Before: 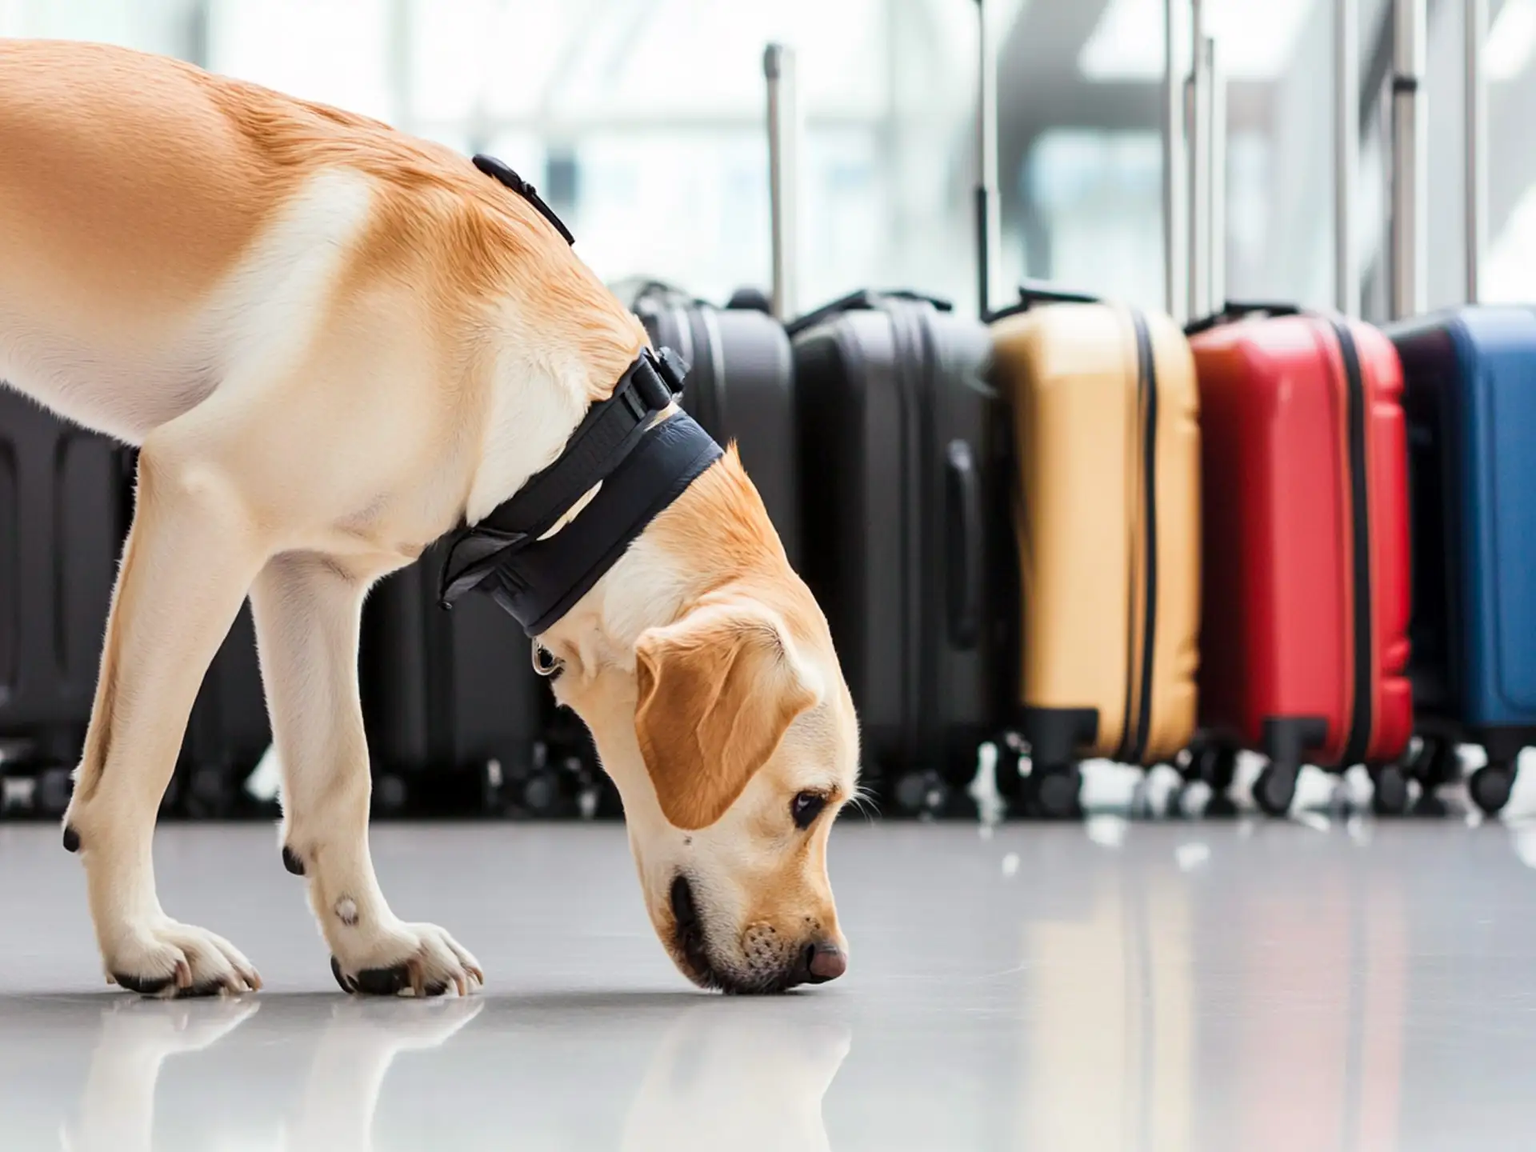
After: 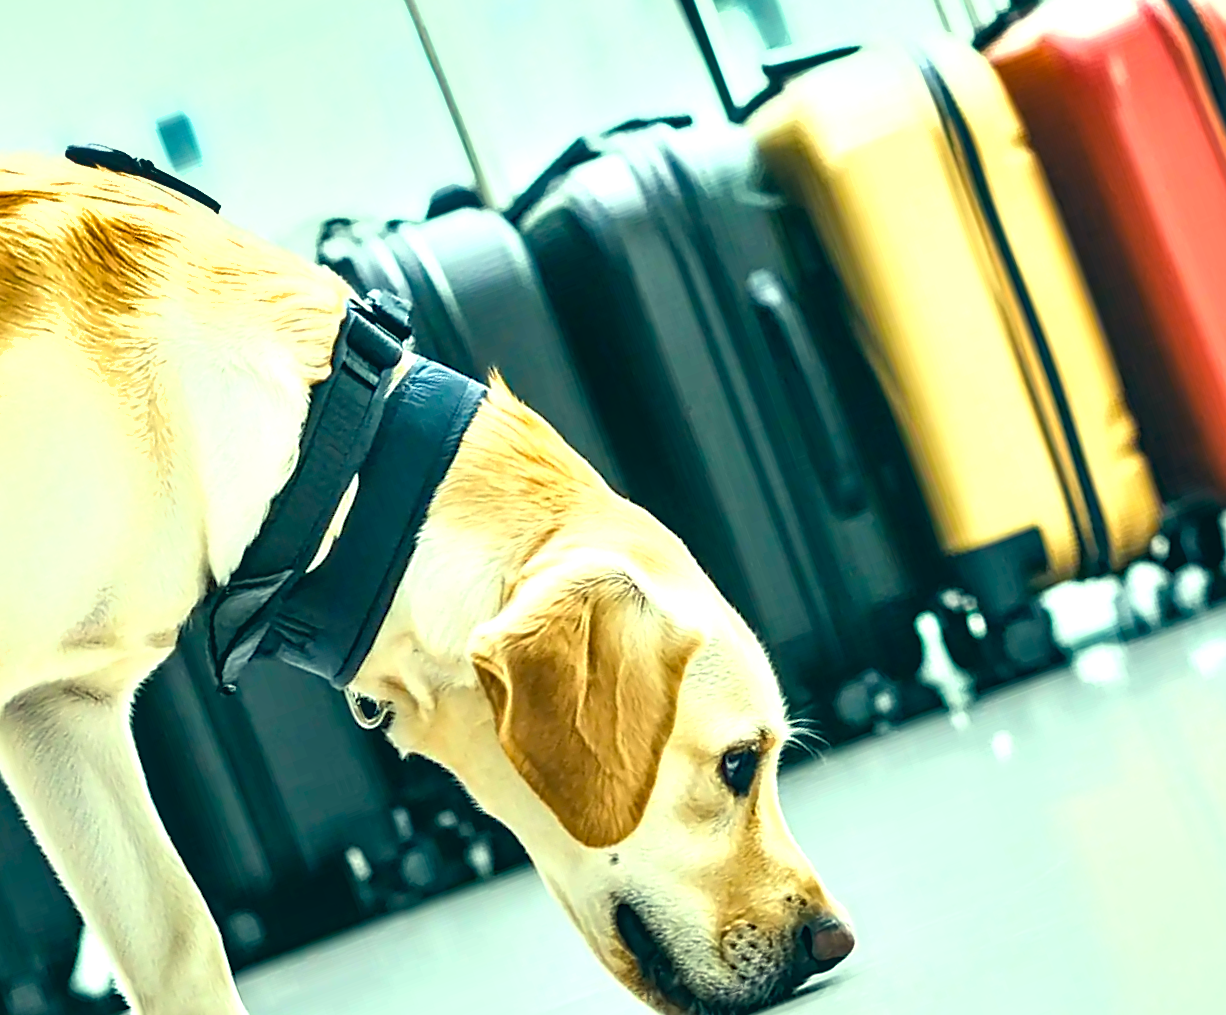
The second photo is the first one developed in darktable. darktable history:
exposure: black level correction 0, exposure 1.097 EV, compensate exposure bias true, compensate highlight preservation false
crop and rotate: angle 20.38°, left 6.768%, right 3.696%, bottom 1.131%
local contrast: on, module defaults
haze removal: adaptive false
shadows and highlights: shadows 49.12, highlights -41.35, soften with gaussian
color correction: highlights a* -19.64, highlights b* 9.8, shadows a* -20.24, shadows b* -10.88
sharpen: on, module defaults
